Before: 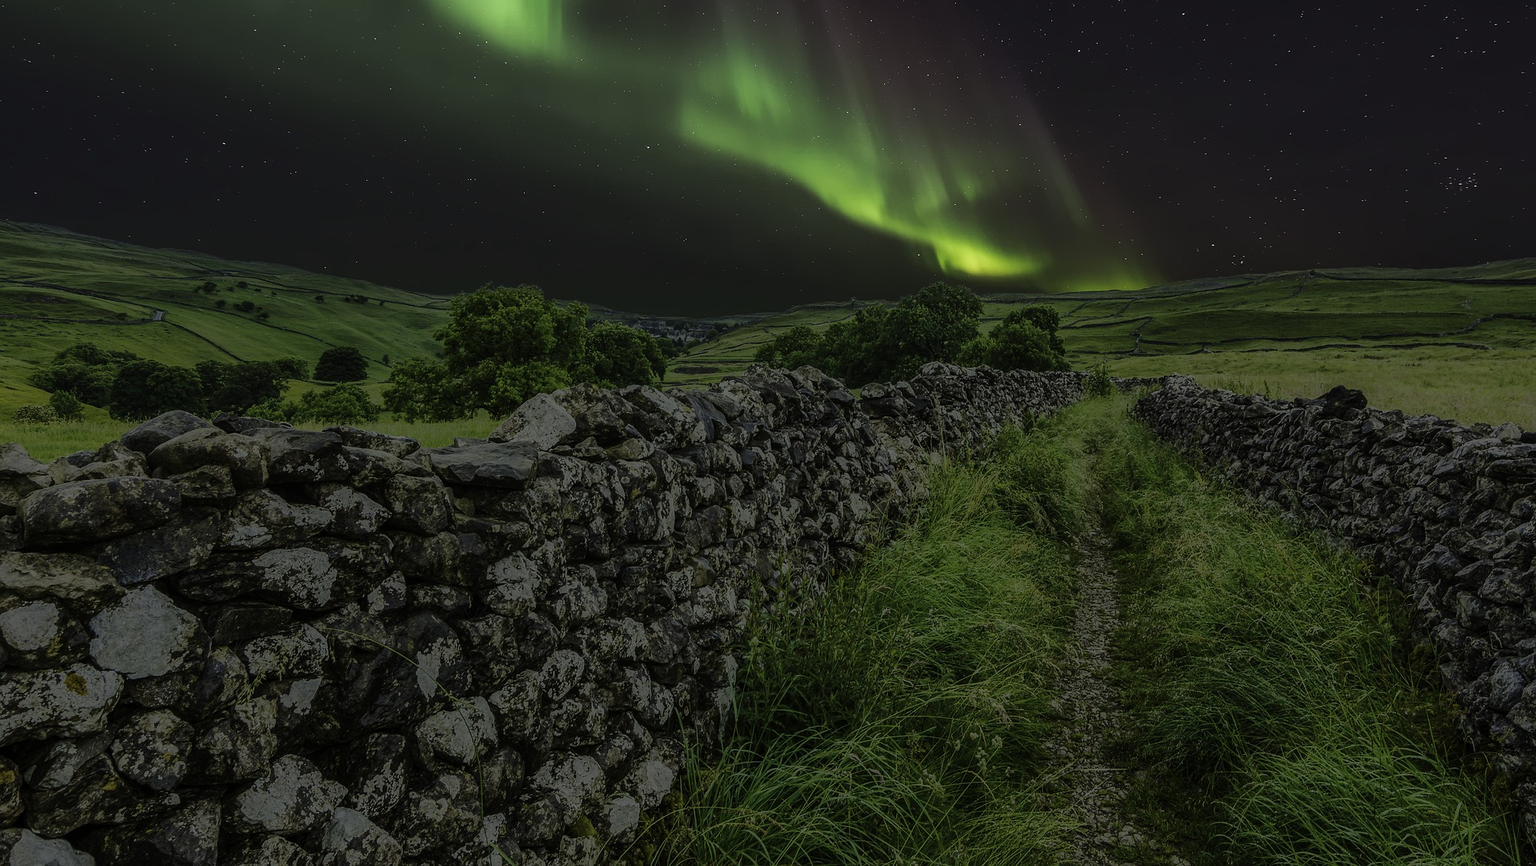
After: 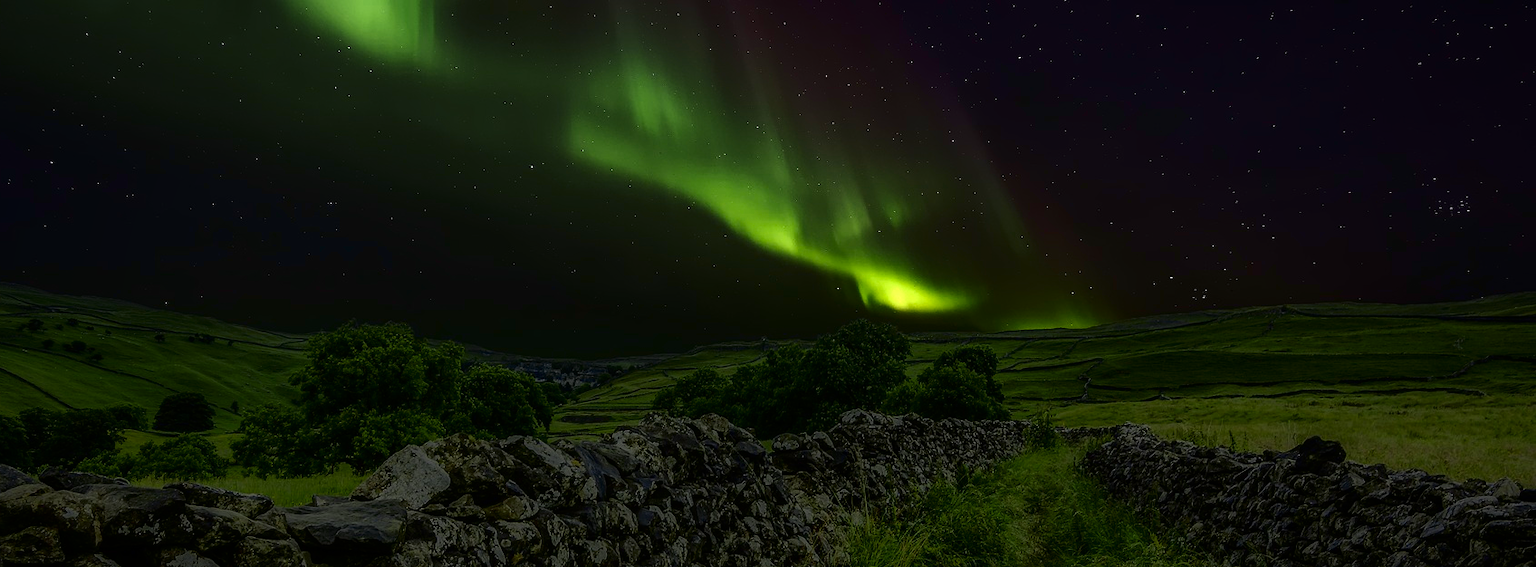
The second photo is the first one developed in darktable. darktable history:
velvia: strength 14.53%
crop and rotate: left 11.648%, bottom 42.029%
tone equalizer: edges refinement/feathering 500, mask exposure compensation -1.57 EV, preserve details no
vignetting: fall-off start 67.07%, brightness -0.366, saturation 0.008, center (-0.025, 0.402), width/height ratio 1.007
contrast brightness saturation: contrast 0.205, brightness -0.113, saturation 0.214
color zones: curves: ch0 [(0.004, 0.305) (0.261, 0.623) (0.389, 0.399) (0.708, 0.571) (0.947, 0.34)]; ch1 [(0.025, 0.645) (0.229, 0.584) (0.326, 0.551) (0.484, 0.262) (0.757, 0.643)]
